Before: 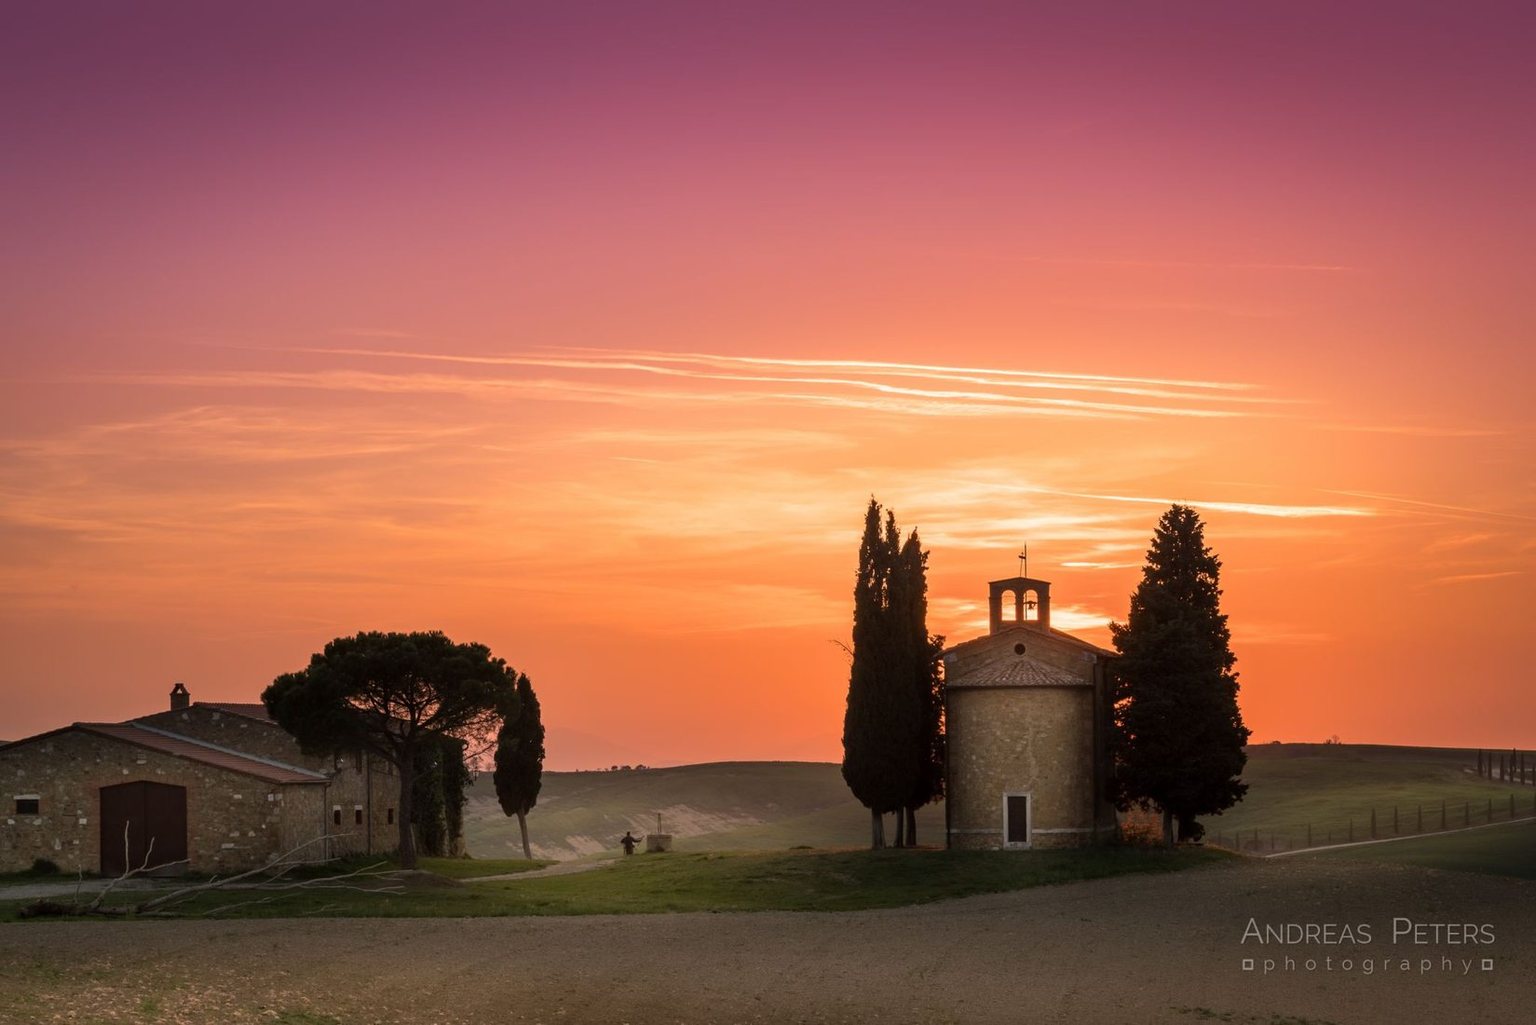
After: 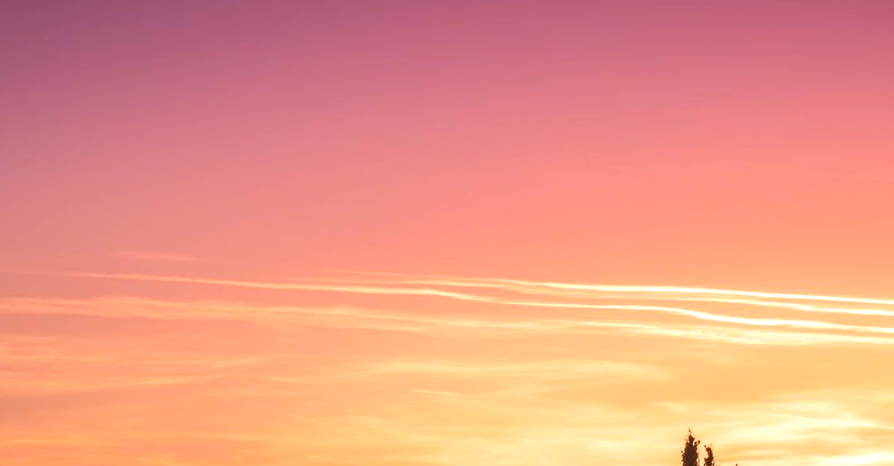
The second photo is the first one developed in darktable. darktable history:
crop: left 15%, top 9.257%, right 30.743%, bottom 48.33%
tone equalizer: -8 EV -0.447 EV, -7 EV -0.383 EV, -6 EV -0.351 EV, -5 EV -0.188 EV, -3 EV 0.202 EV, -2 EV 0.347 EV, -1 EV 0.408 EV, +0 EV 0.447 EV
